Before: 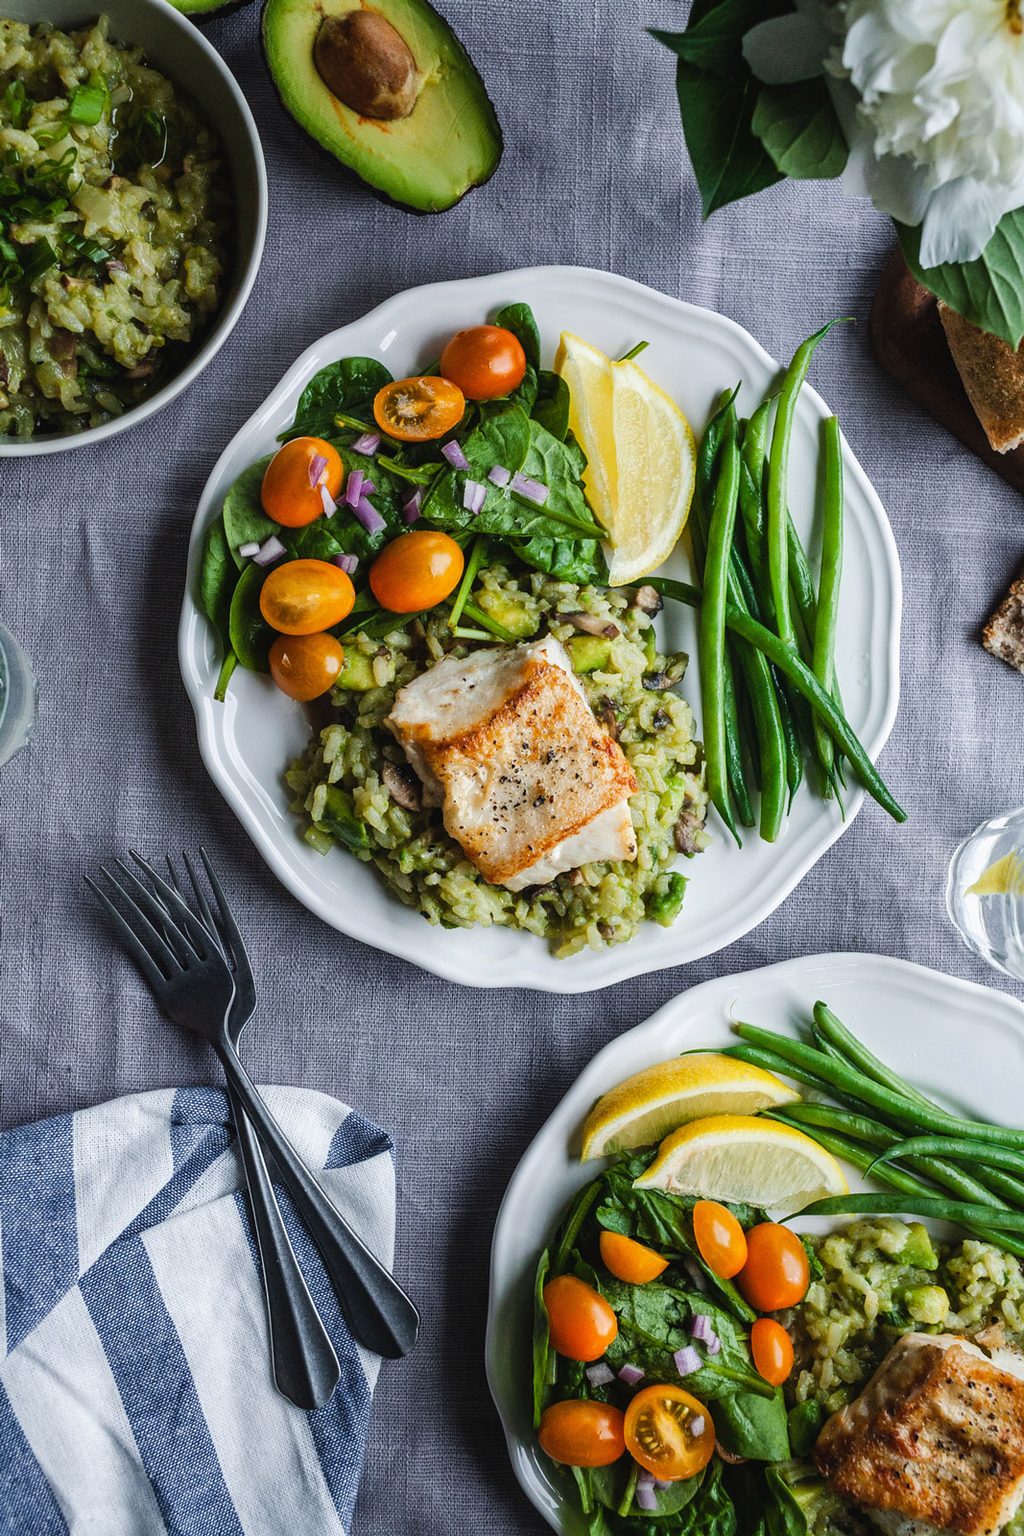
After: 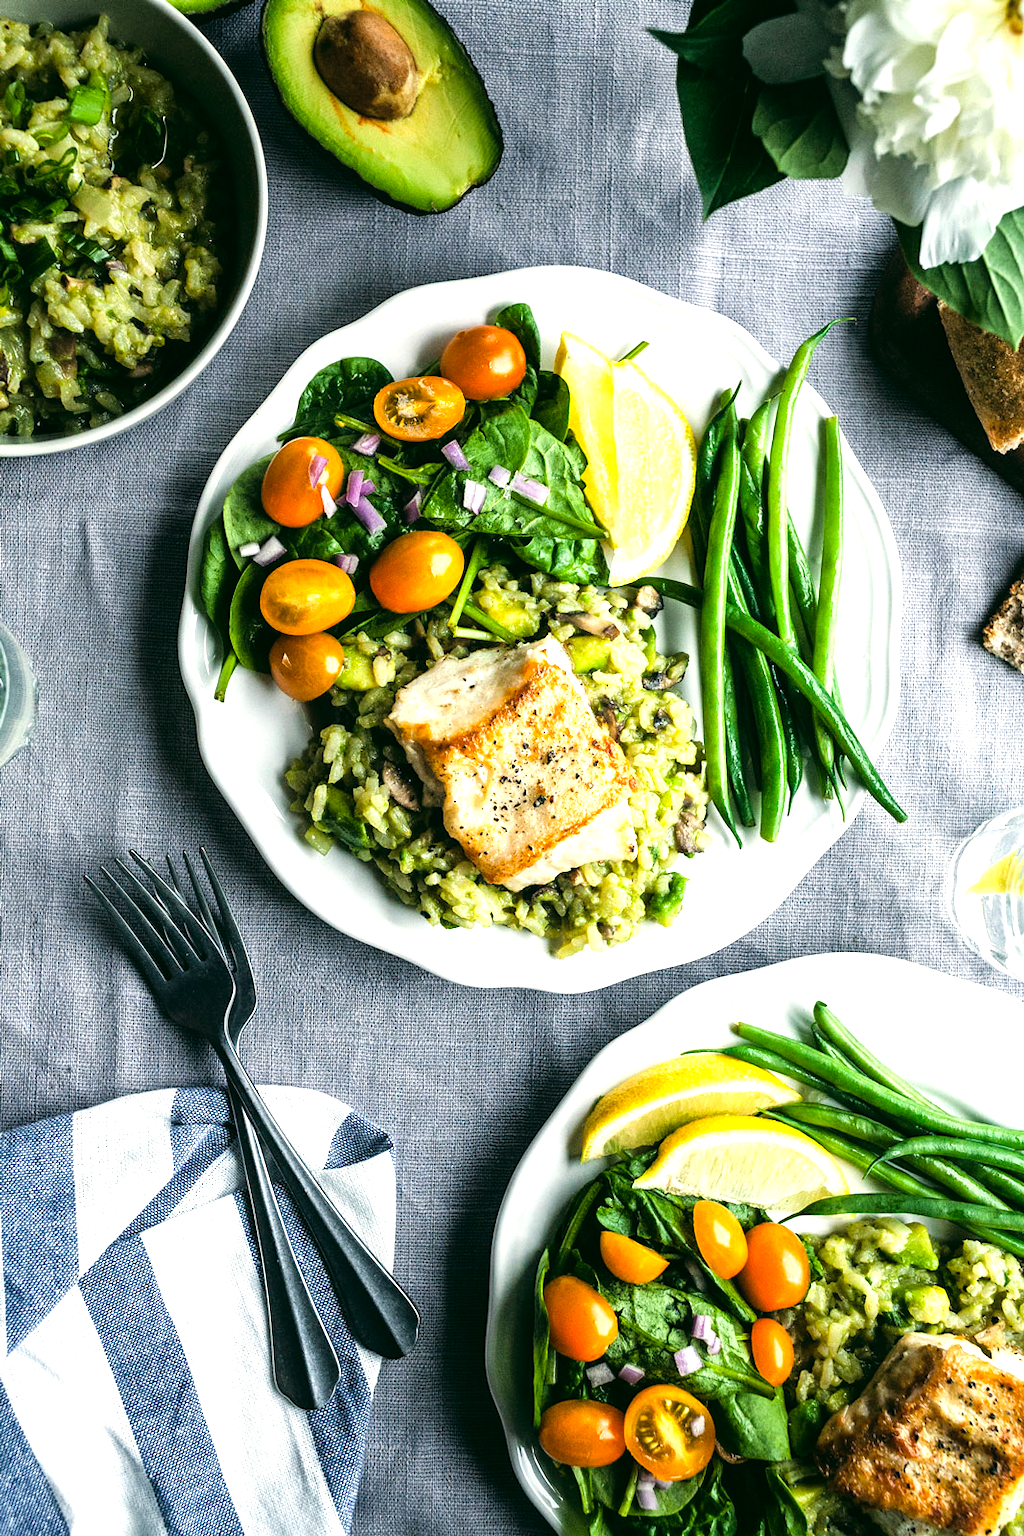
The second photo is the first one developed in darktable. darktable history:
color correction: highlights a* -0.612, highlights b* 9.47, shadows a* -9.29, shadows b* 0.754
tone equalizer: -8 EV -1.08 EV, -7 EV -0.971 EV, -6 EV -0.867 EV, -5 EV -0.58 EV, -3 EV 0.561 EV, -2 EV 0.88 EV, -1 EV 0.988 EV, +0 EV 1.06 EV
